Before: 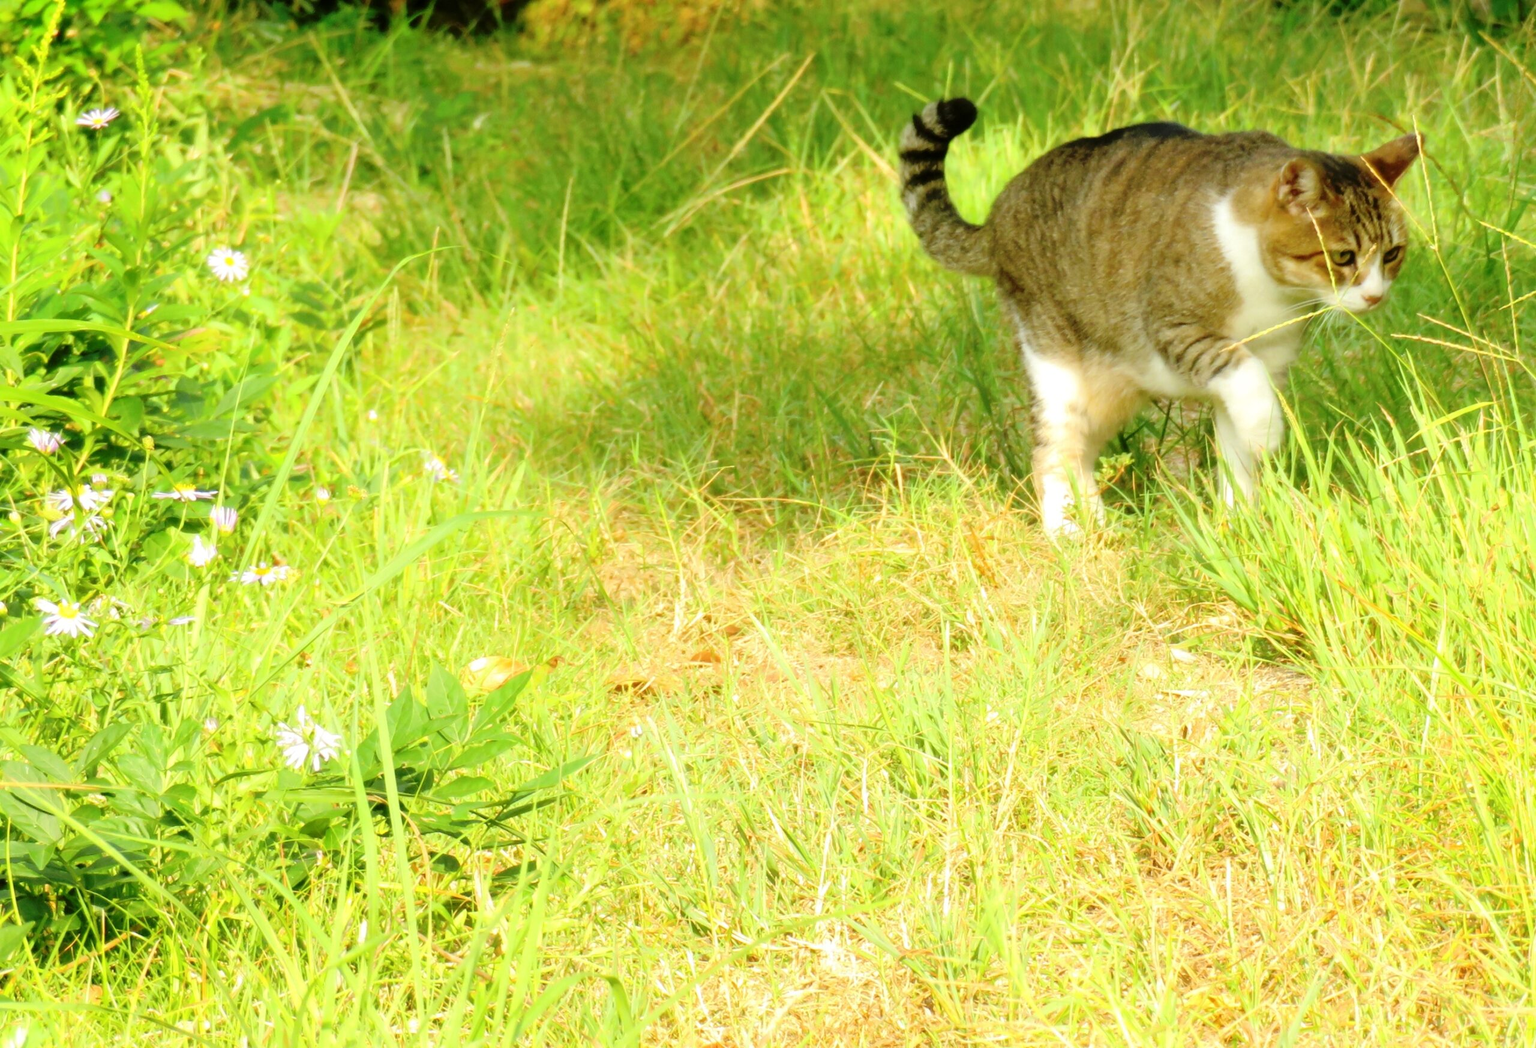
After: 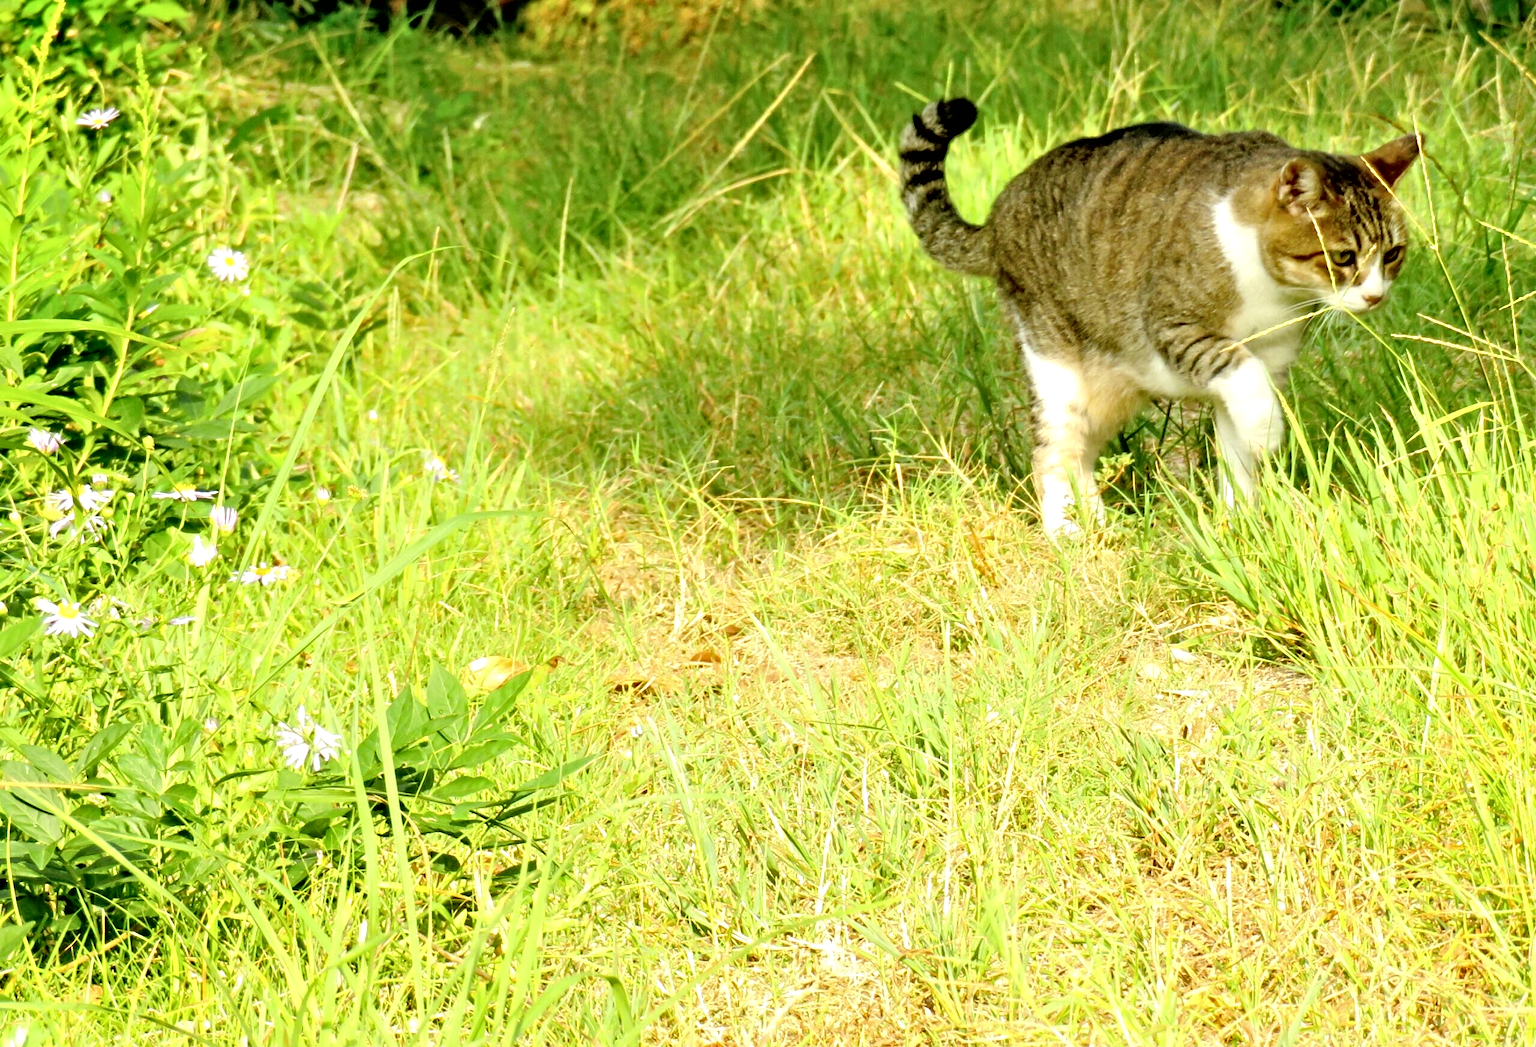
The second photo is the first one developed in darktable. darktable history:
color zones: curves: ch0 [(0, 0.533) (0.126, 0.533) (0.234, 0.533) (0.368, 0.357) (0.5, 0.5) (0.625, 0.5) (0.74, 0.637) (0.875, 0.5)]; ch1 [(0.004, 0.708) (0.129, 0.662) (0.25, 0.5) (0.375, 0.331) (0.496, 0.396) (0.625, 0.649) (0.739, 0.26) (0.875, 0.5) (1, 0.478)]; ch2 [(0, 0.409) (0.132, 0.403) (0.236, 0.558) (0.379, 0.448) (0.5, 0.5) (0.625, 0.5) (0.691, 0.39) (0.875, 0.5)], mix -92.02%
contrast equalizer: octaves 7, y [[0.5, 0.542, 0.583, 0.625, 0.667, 0.708], [0.5 ×6], [0.5 ×6], [0 ×6], [0 ×6]]
